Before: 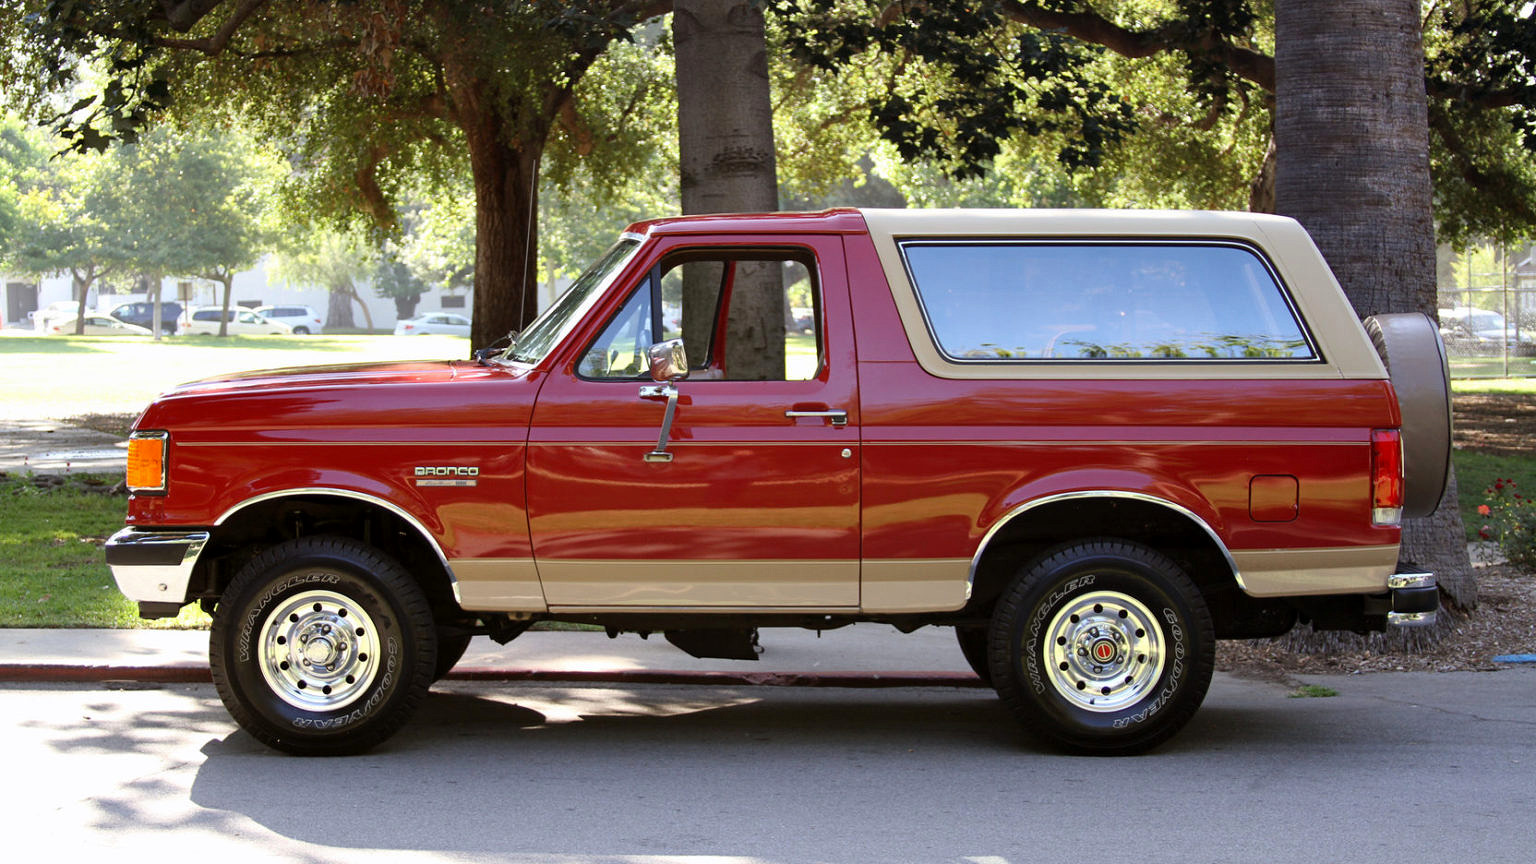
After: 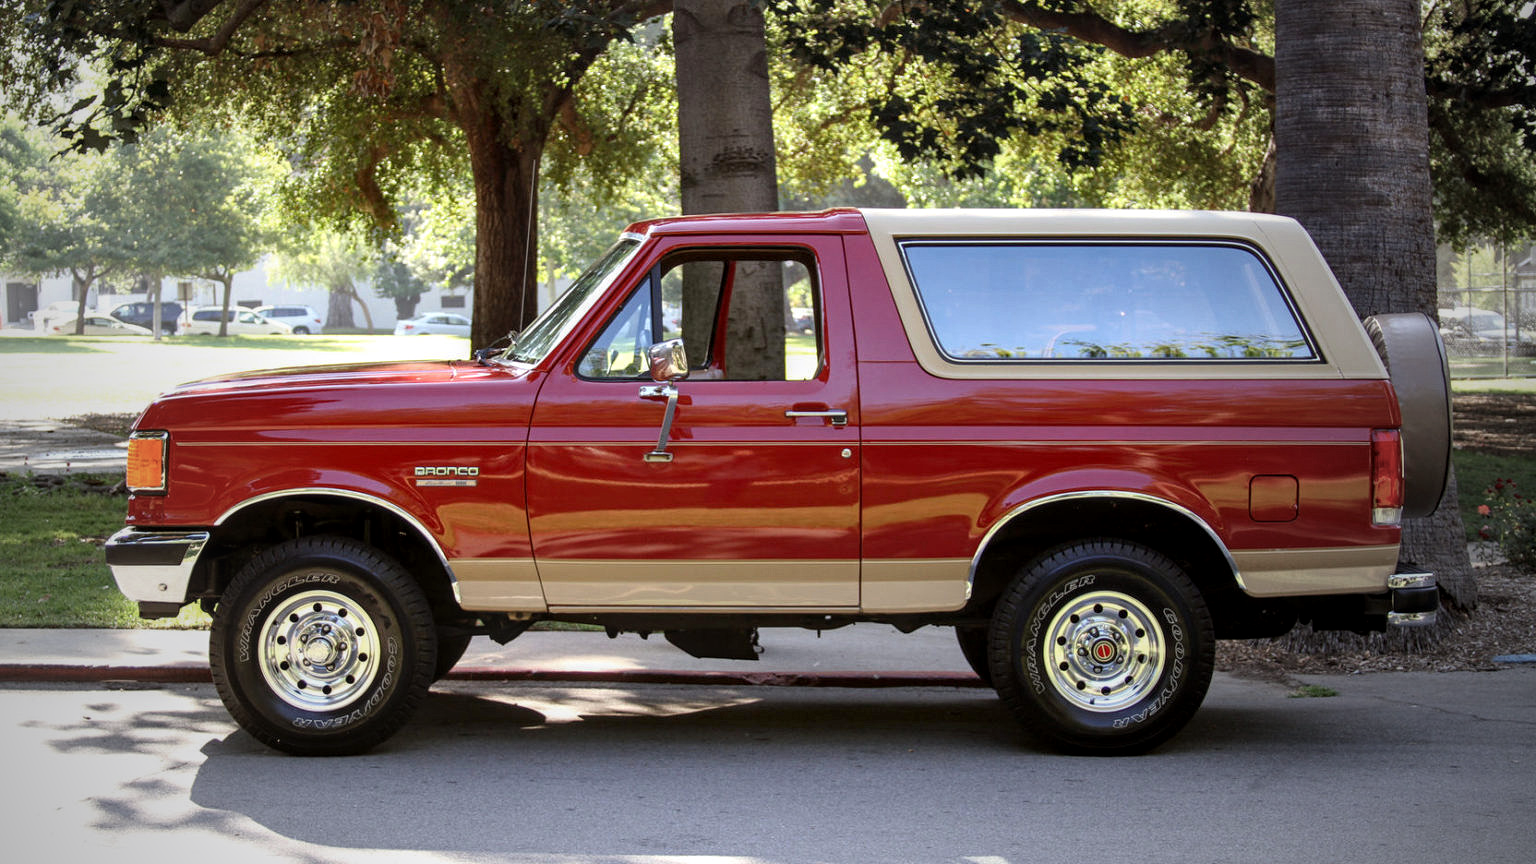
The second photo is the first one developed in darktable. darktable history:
local contrast: on, module defaults
vignetting: fall-off start 72.14%, fall-off radius 108.07%, brightness -0.713, saturation -0.488, center (-0.054, -0.359), width/height ratio 0.729
